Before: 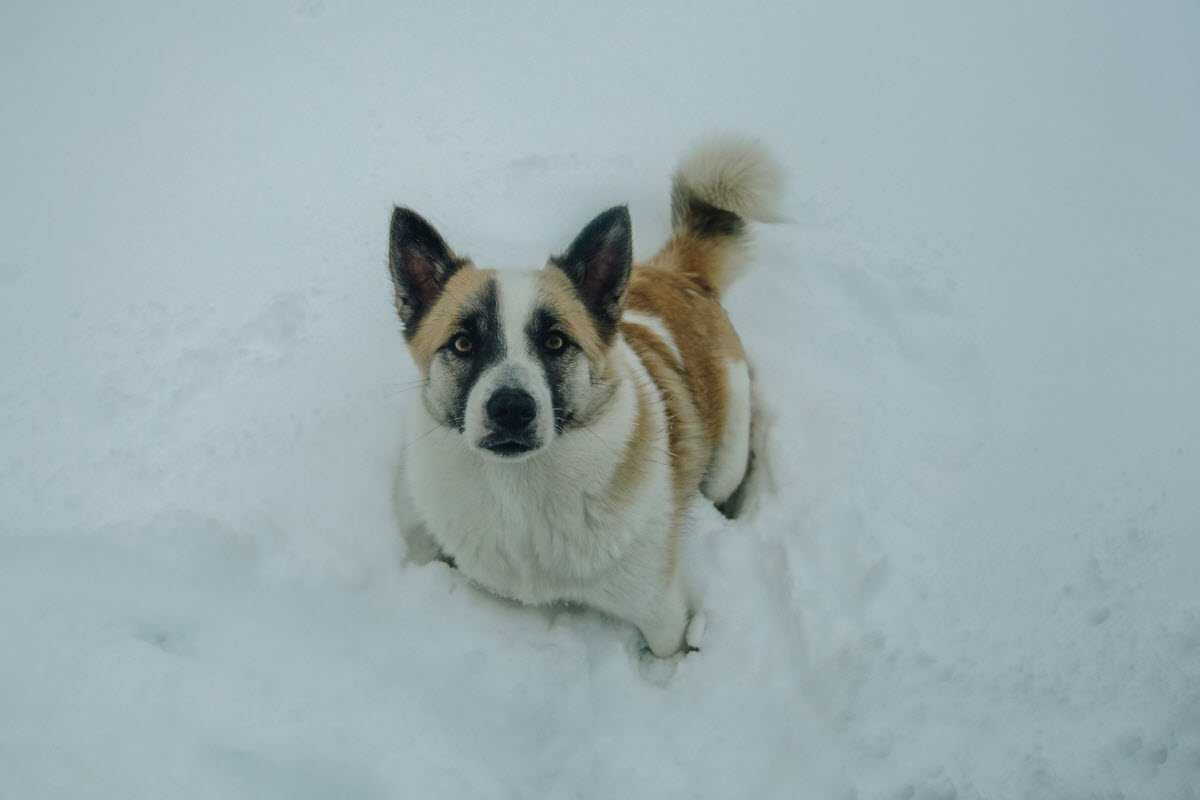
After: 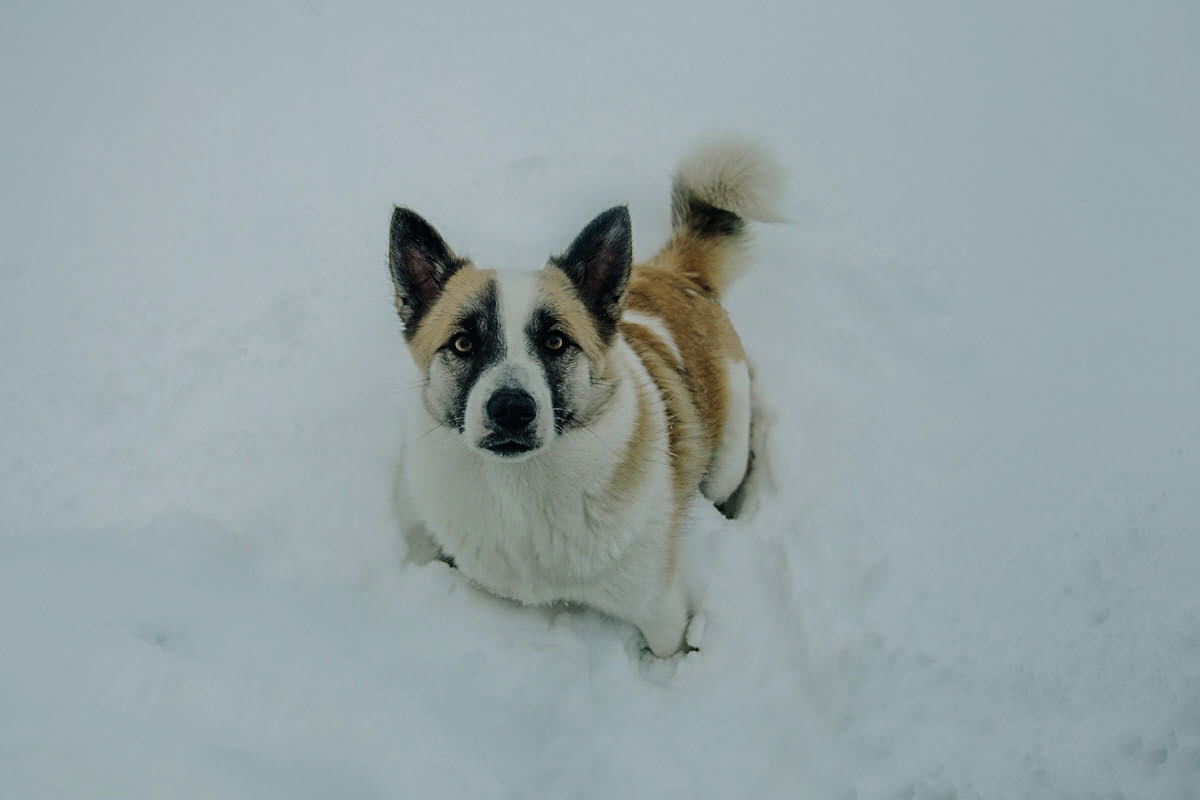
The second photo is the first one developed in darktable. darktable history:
filmic rgb: hardness 4.17
rgb levels: preserve colors max RGB
sharpen: on, module defaults
